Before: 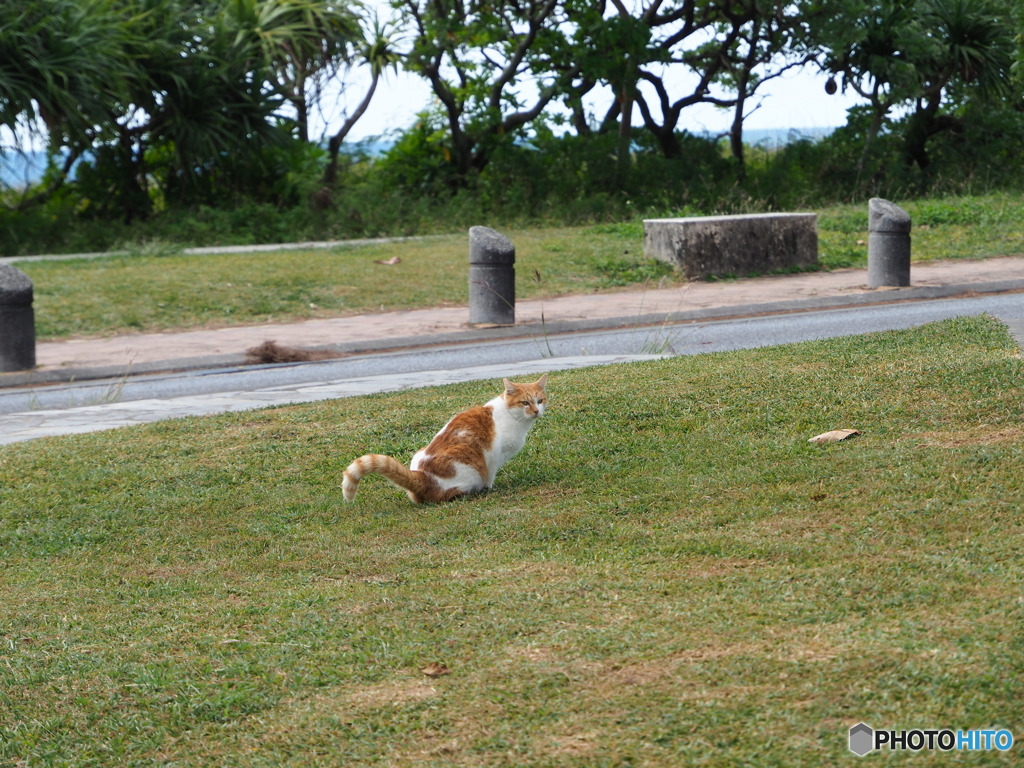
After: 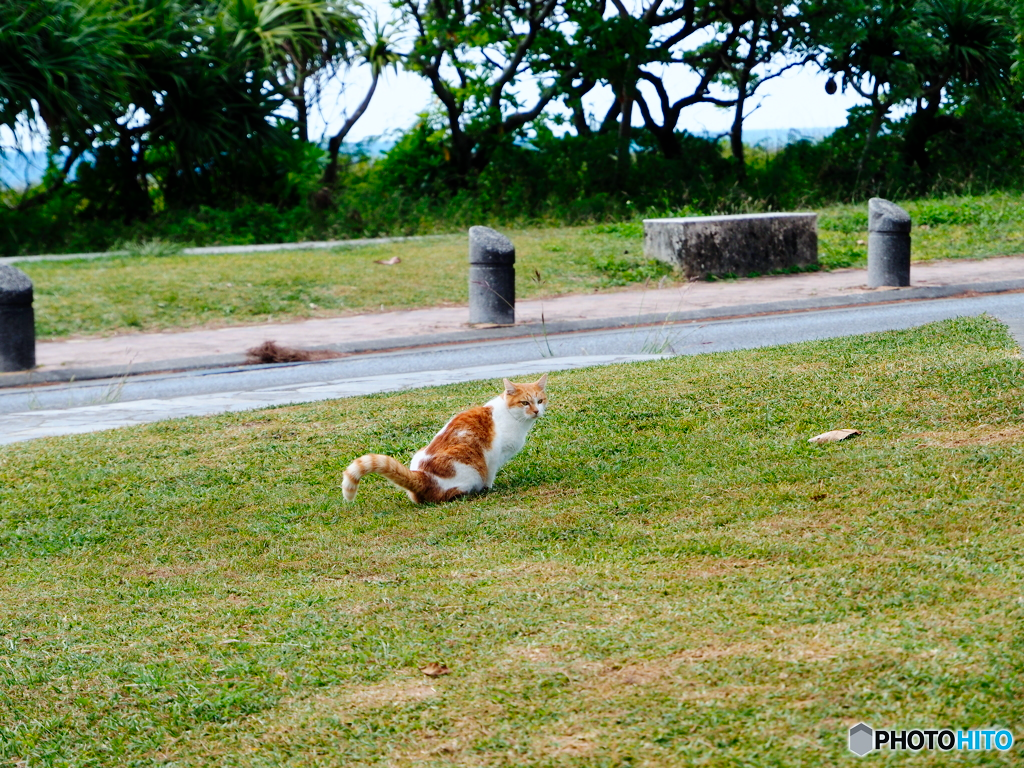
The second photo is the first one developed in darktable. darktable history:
tone curve: curves: ch0 [(0, 0) (0.003, 0) (0.011, 0.001) (0.025, 0.003) (0.044, 0.005) (0.069, 0.013) (0.1, 0.024) (0.136, 0.04) (0.177, 0.087) (0.224, 0.148) (0.277, 0.238) (0.335, 0.335) (0.399, 0.43) (0.468, 0.524) (0.543, 0.621) (0.623, 0.712) (0.709, 0.788) (0.801, 0.867) (0.898, 0.947) (1, 1)], preserve colors none
color calibration: output R [0.972, 0.068, -0.094, 0], output G [-0.178, 1.216, -0.086, 0], output B [0.095, -0.136, 0.98, 0], illuminant as shot in camera, x 0.358, y 0.373, temperature 4628.91 K
